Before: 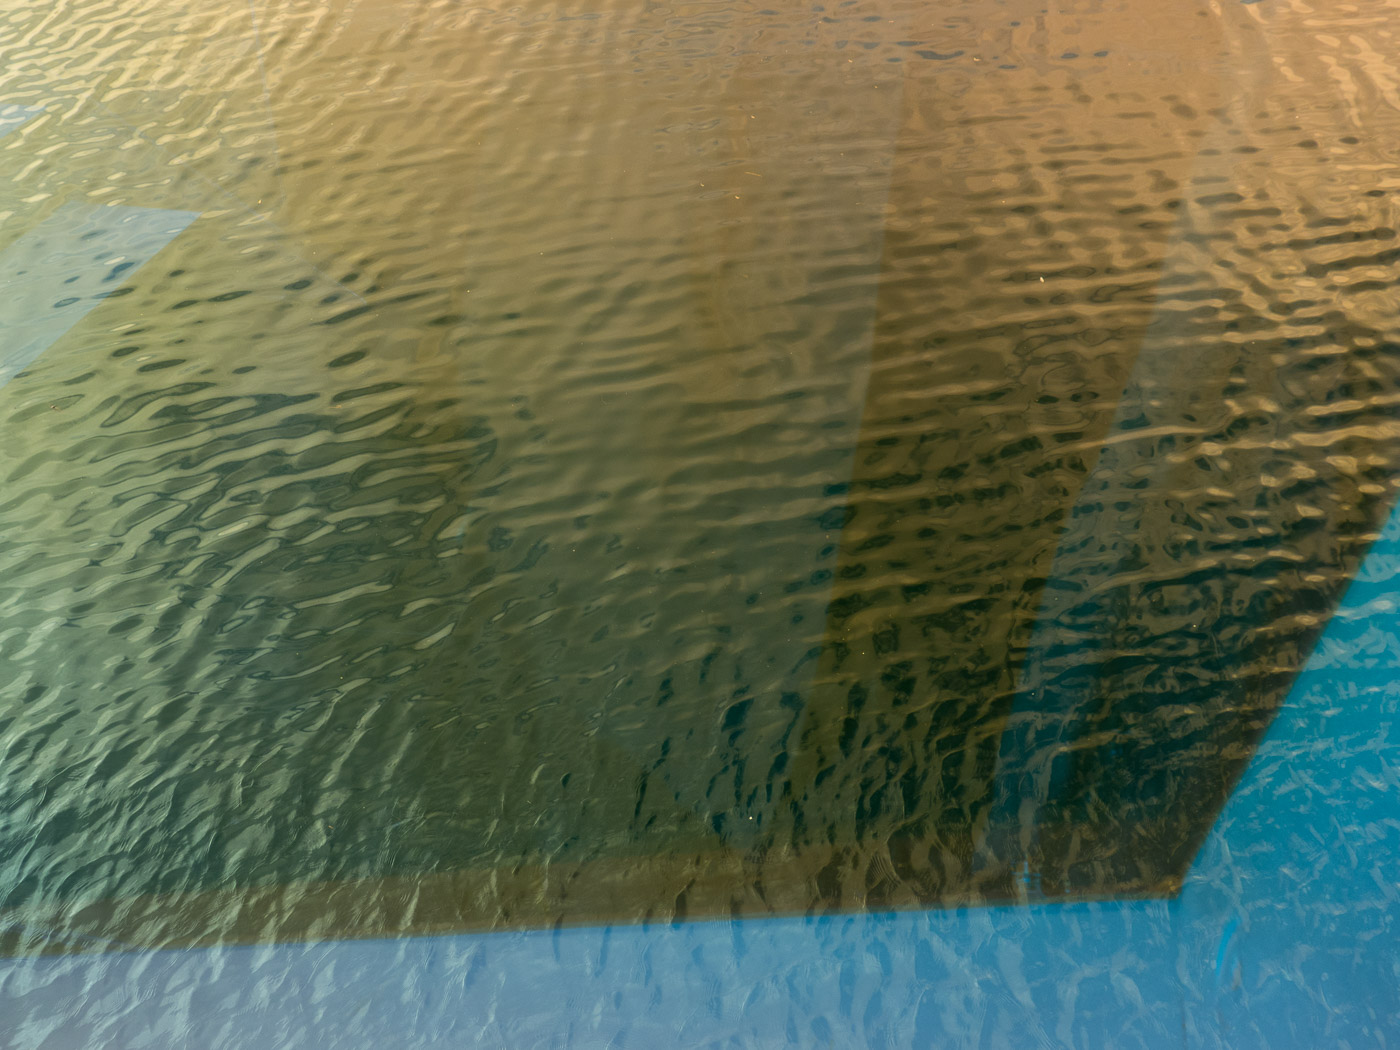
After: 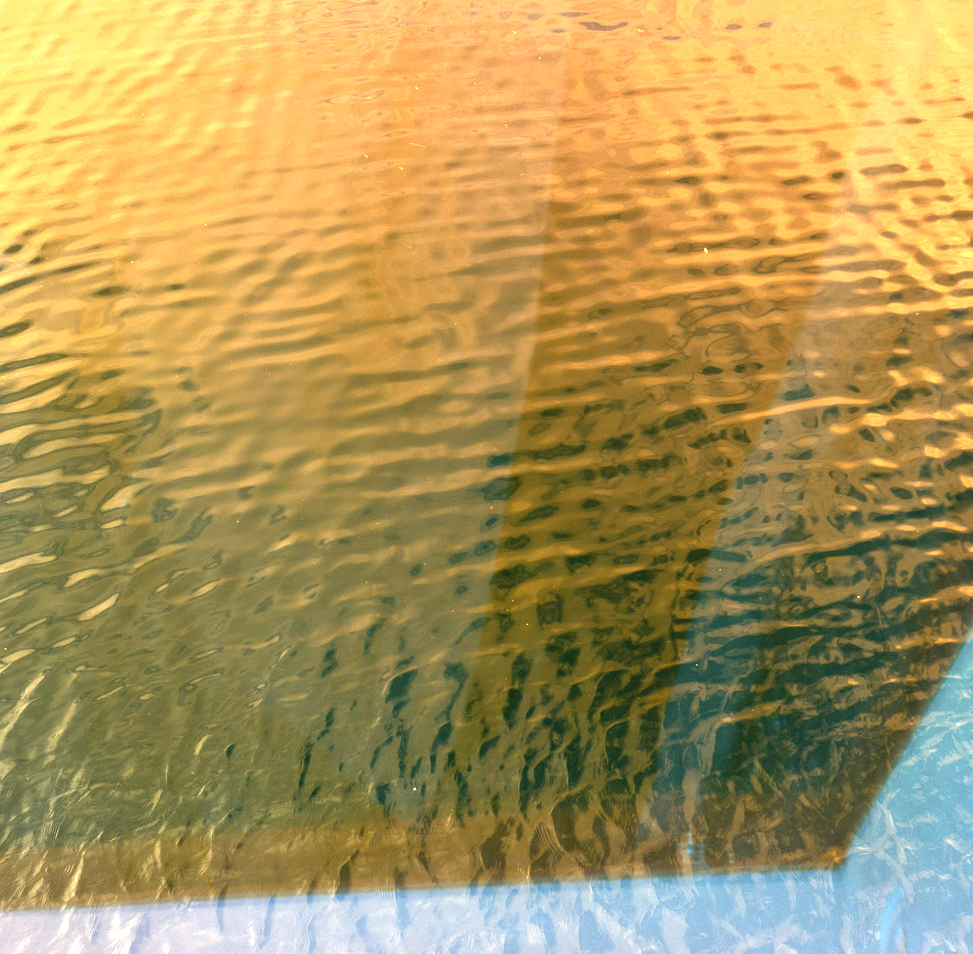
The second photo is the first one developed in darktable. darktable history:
color correction: highlights a* 21.16, highlights b* 19.61
shadows and highlights: shadows -88.03, highlights -35.45, shadows color adjustment 99.15%, highlights color adjustment 0%, soften with gaussian
crop and rotate: left 24.034%, top 2.838%, right 6.406%, bottom 6.299%
exposure: black level correction 0, exposure 1.675 EV, compensate exposure bias true, compensate highlight preservation false
